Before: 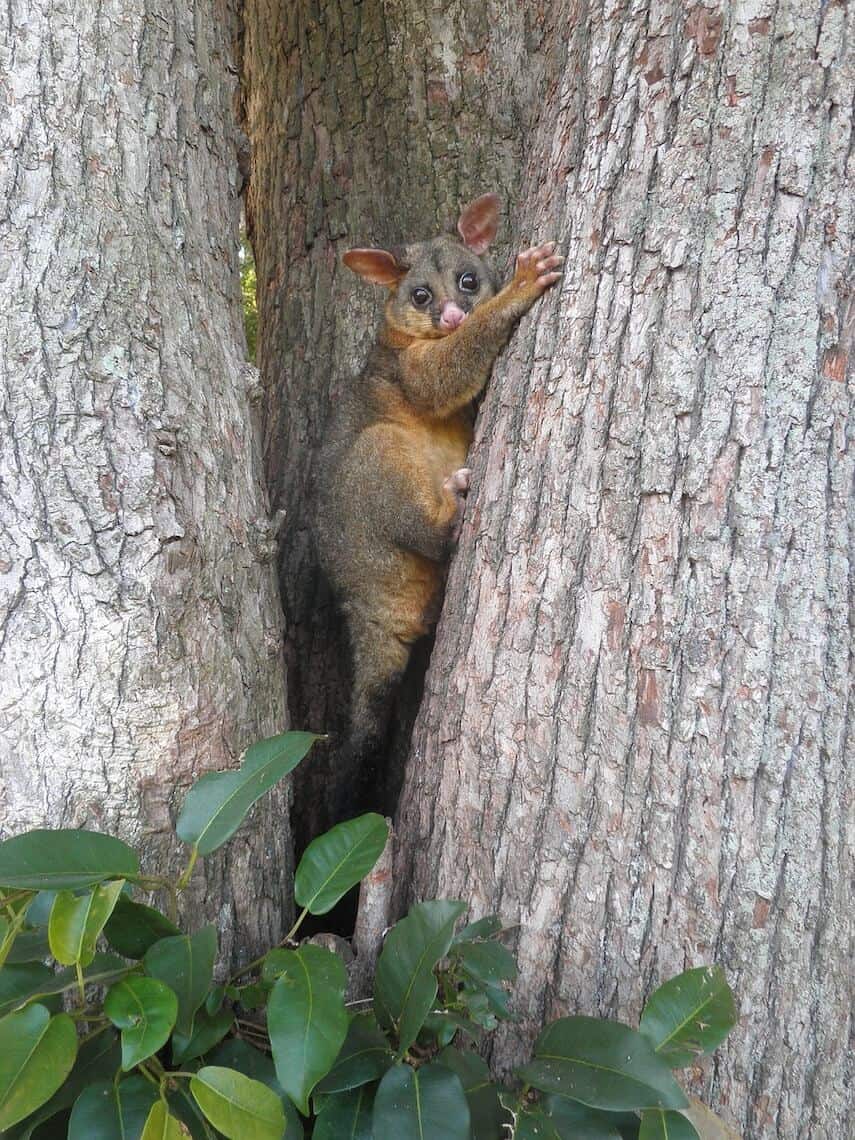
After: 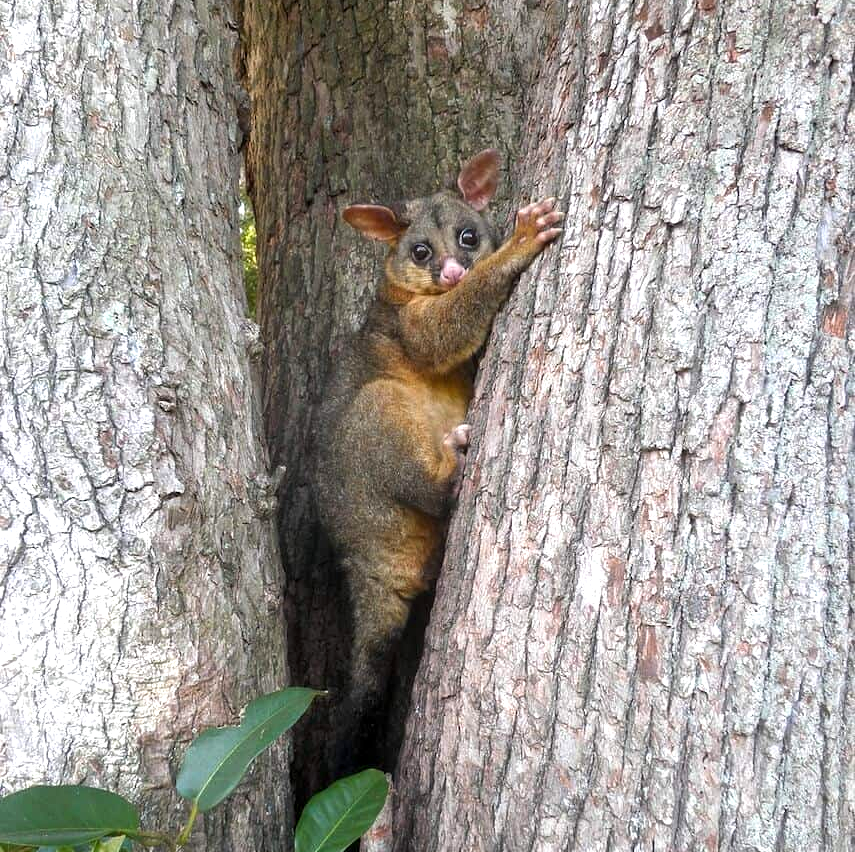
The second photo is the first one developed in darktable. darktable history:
crop: top 3.905%, bottom 21.313%
color balance rgb: global offset › luminance -0.506%, perceptual saturation grading › global saturation -1.684%, perceptual saturation grading › highlights -7.246%, perceptual saturation grading › mid-tones 8.616%, perceptual saturation grading › shadows 5.117%, perceptual brilliance grading › highlights 13.174%, perceptual brilliance grading › mid-tones 8.155%, perceptual brilliance grading › shadows -16.691%, global vibrance 20%
